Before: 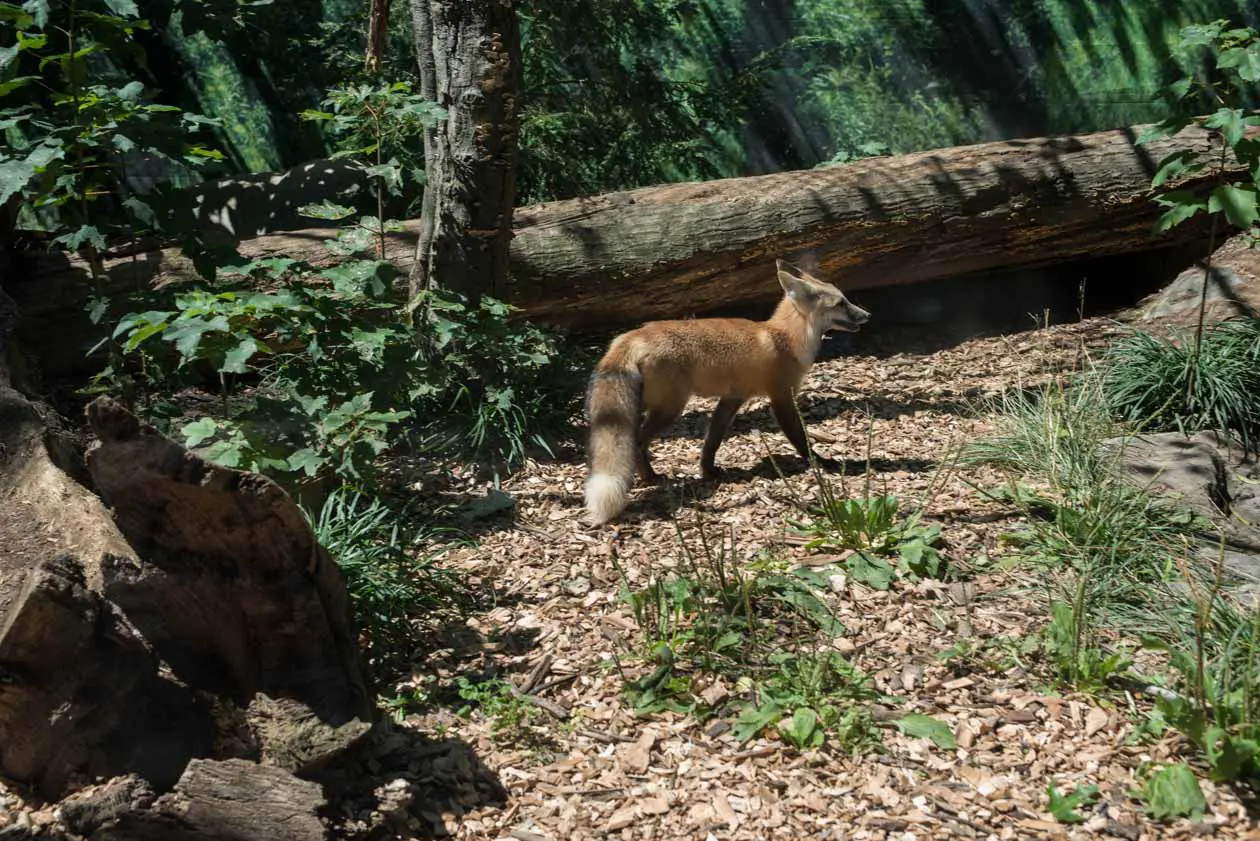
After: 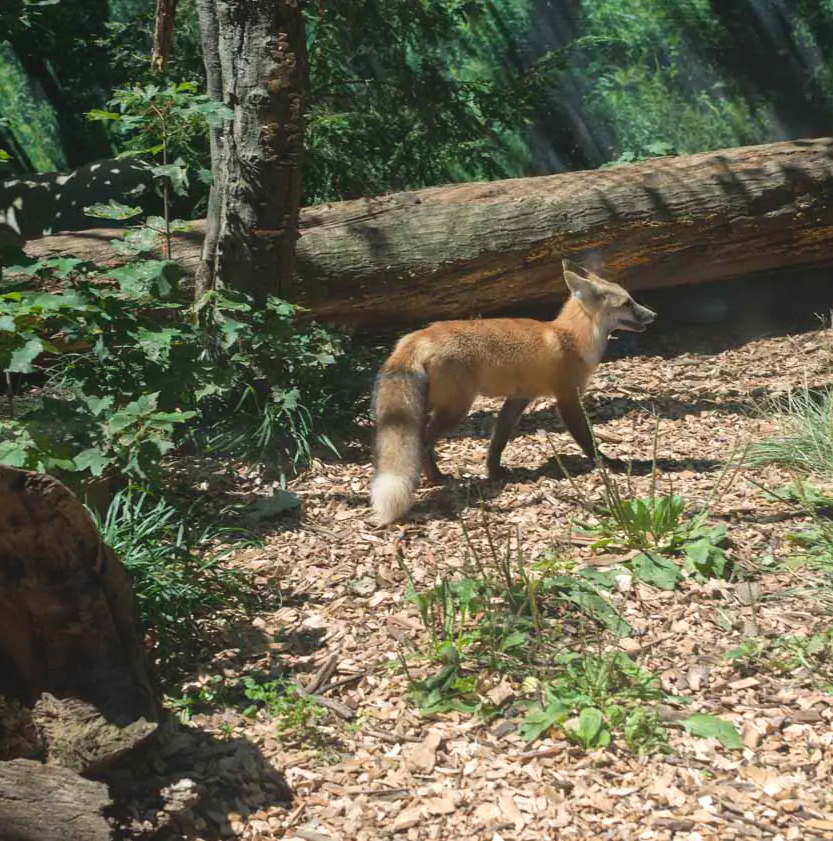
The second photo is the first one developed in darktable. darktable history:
exposure: exposure 0.605 EV, compensate highlight preservation false
local contrast: detail 72%
crop: left 17.048%, right 16.807%
